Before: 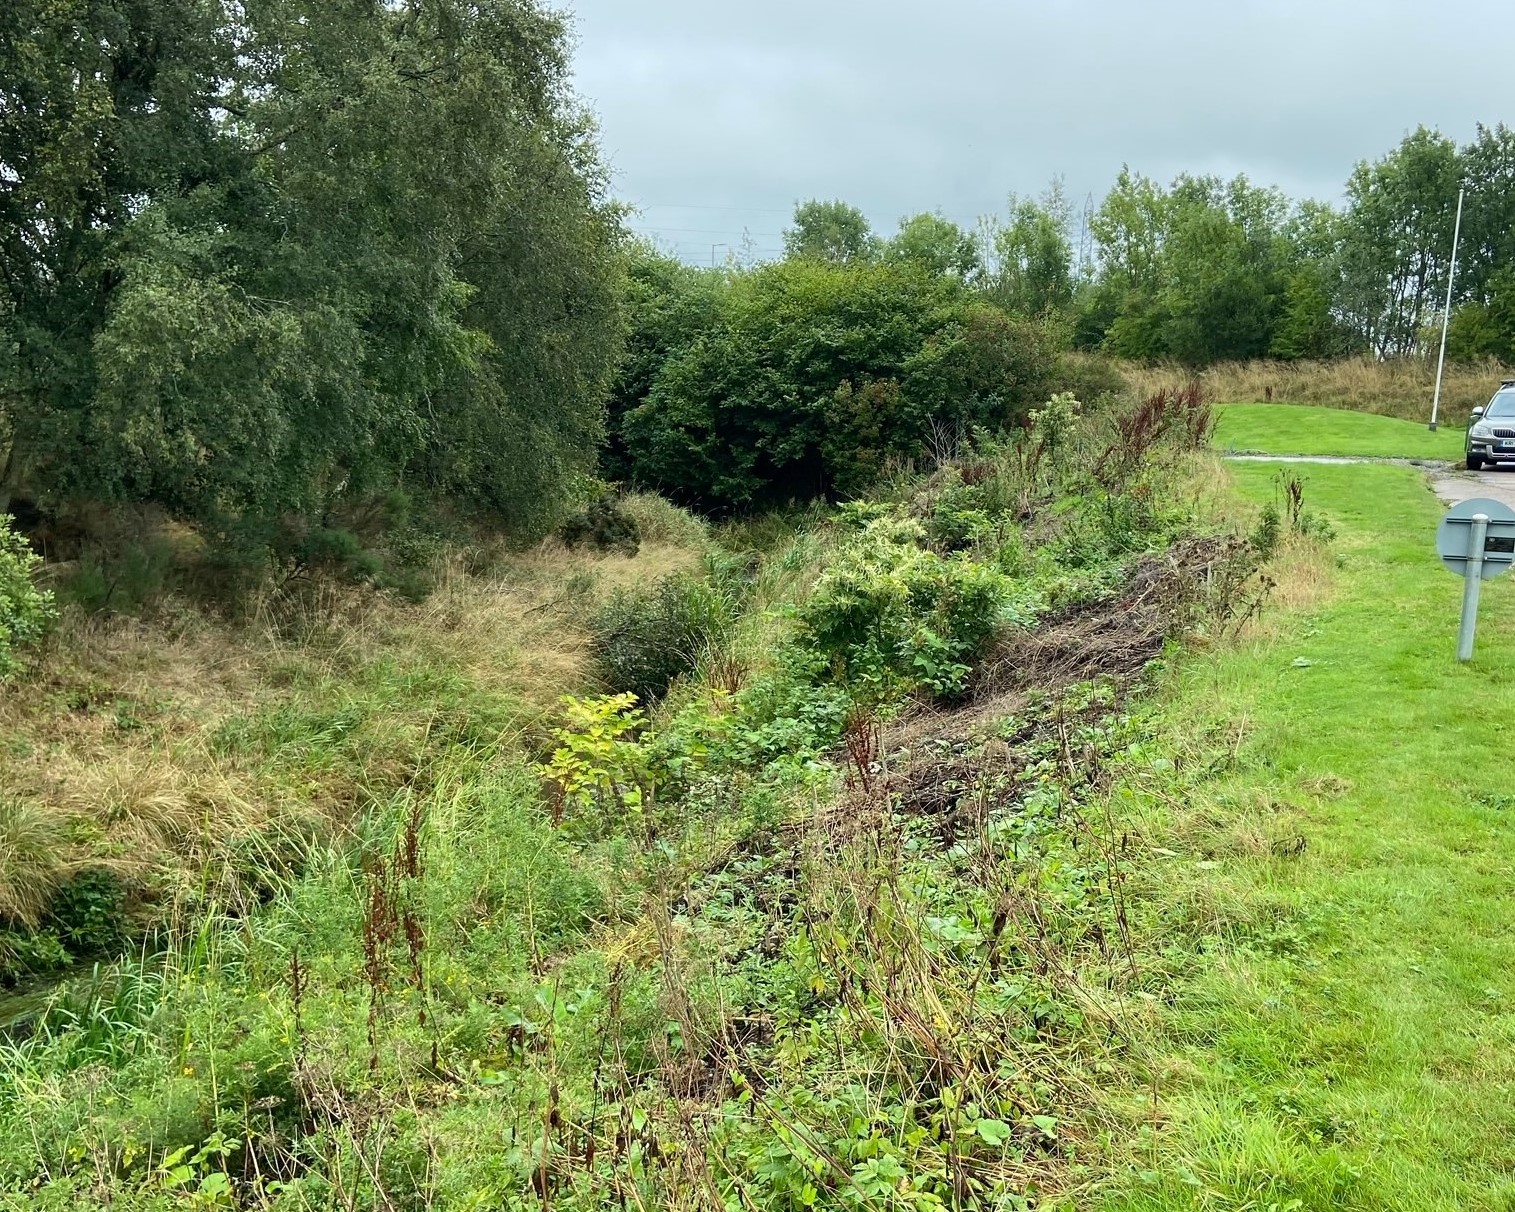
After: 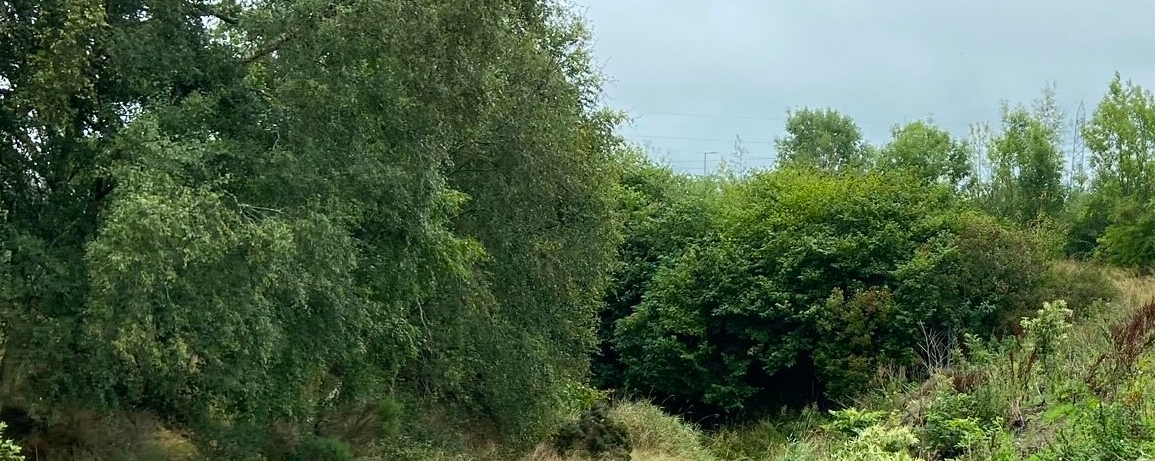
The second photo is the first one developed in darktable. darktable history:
color balance rgb: perceptual saturation grading › global saturation 10%, global vibrance 10%
crop: left 0.579%, top 7.627%, right 23.167%, bottom 54.275%
